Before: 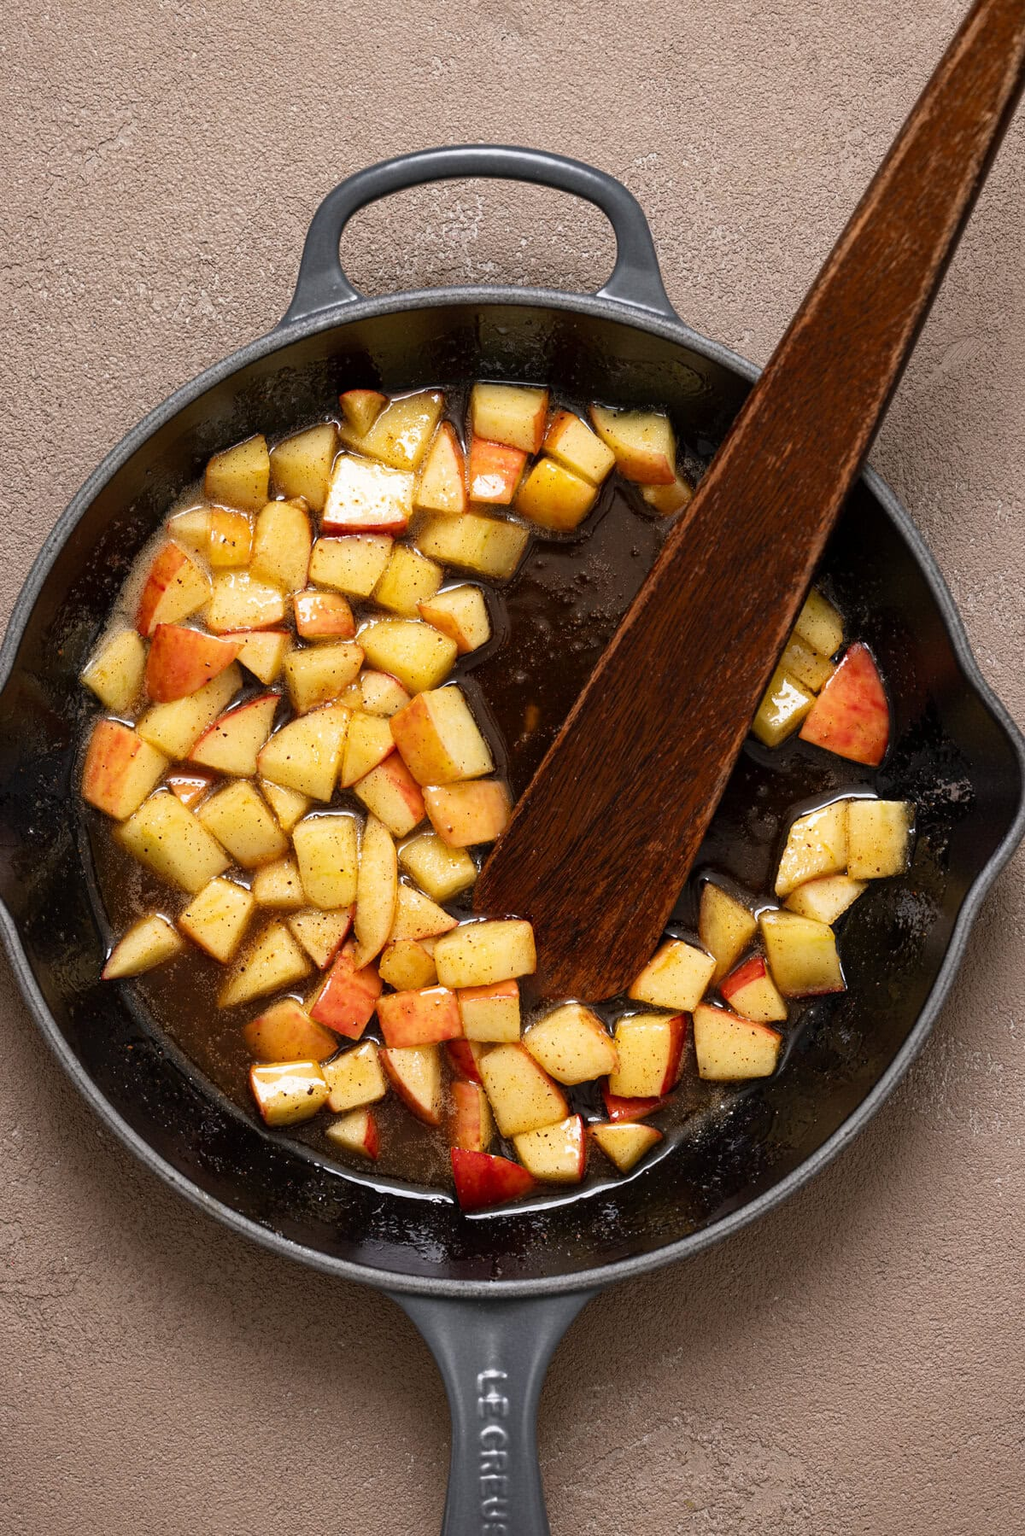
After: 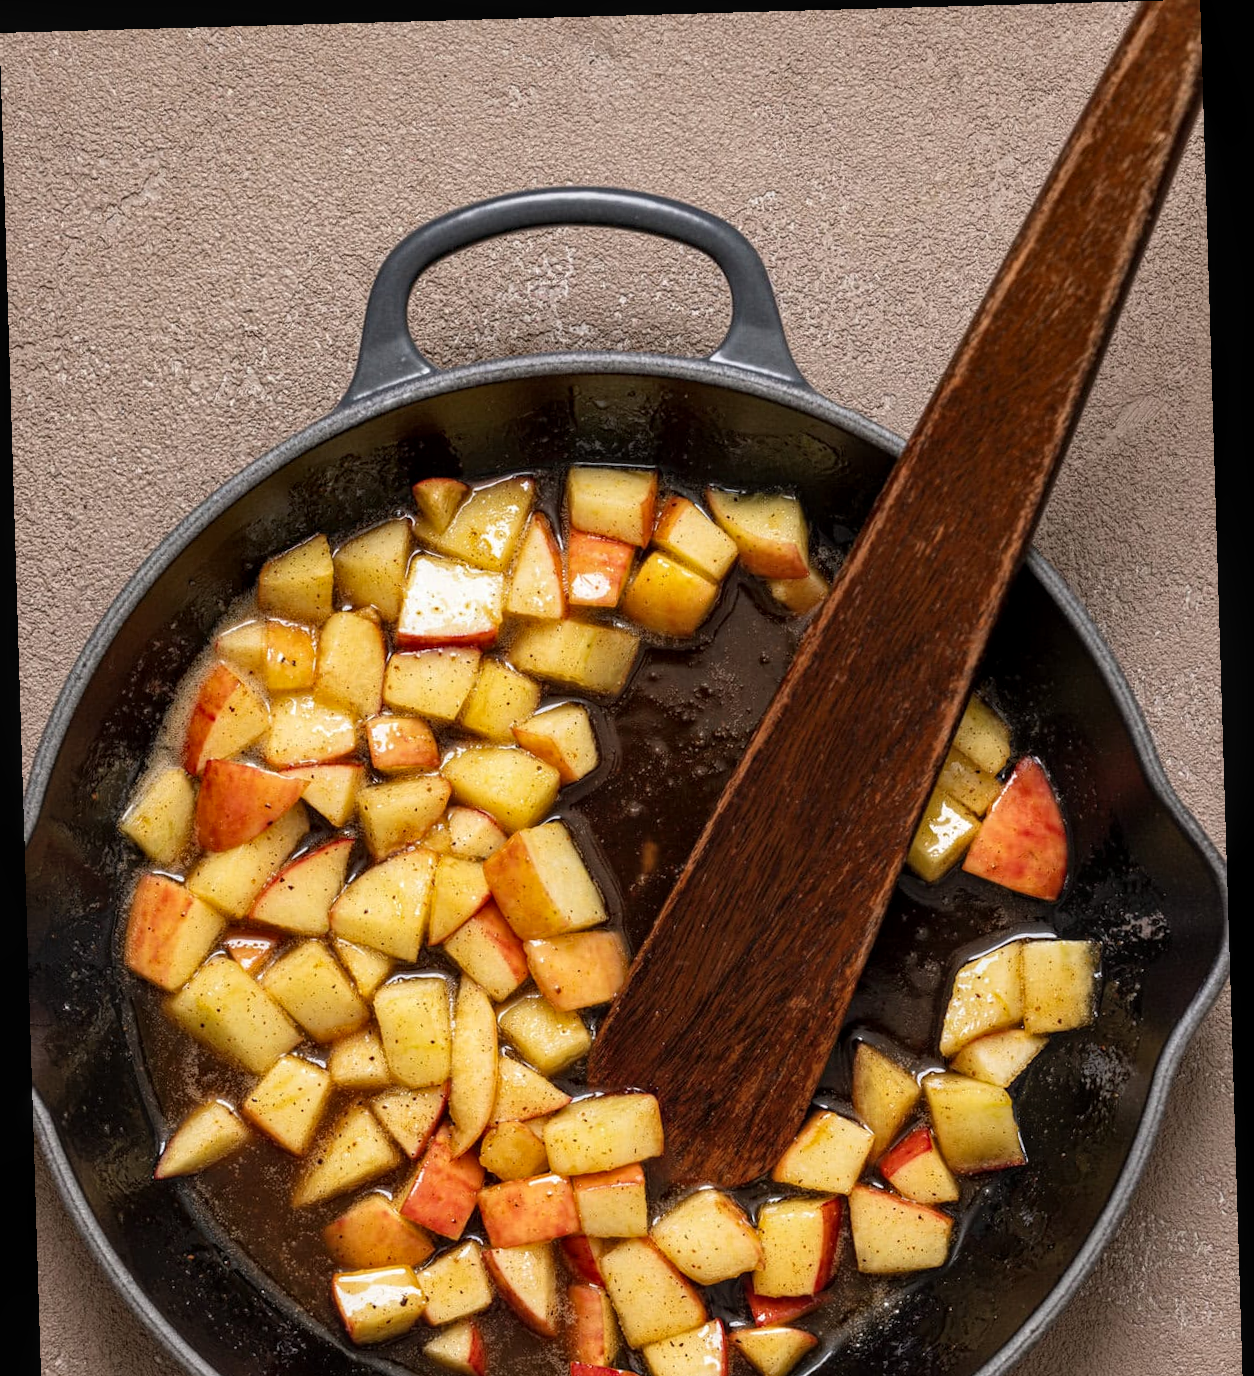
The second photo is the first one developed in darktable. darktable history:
local contrast: on, module defaults
rotate and perspective: rotation -1.77°, lens shift (horizontal) 0.004, automatic cropping off
color zones: curves: ch0 [(0, 0.5) (0.143, 0.5) (0.286, 0.5) (0.429, 0.495) (0.571, 0.437) (0.714, 0.44) (0.857, 0.496) (1, 0.5)]
crop: bottom 24.967%
